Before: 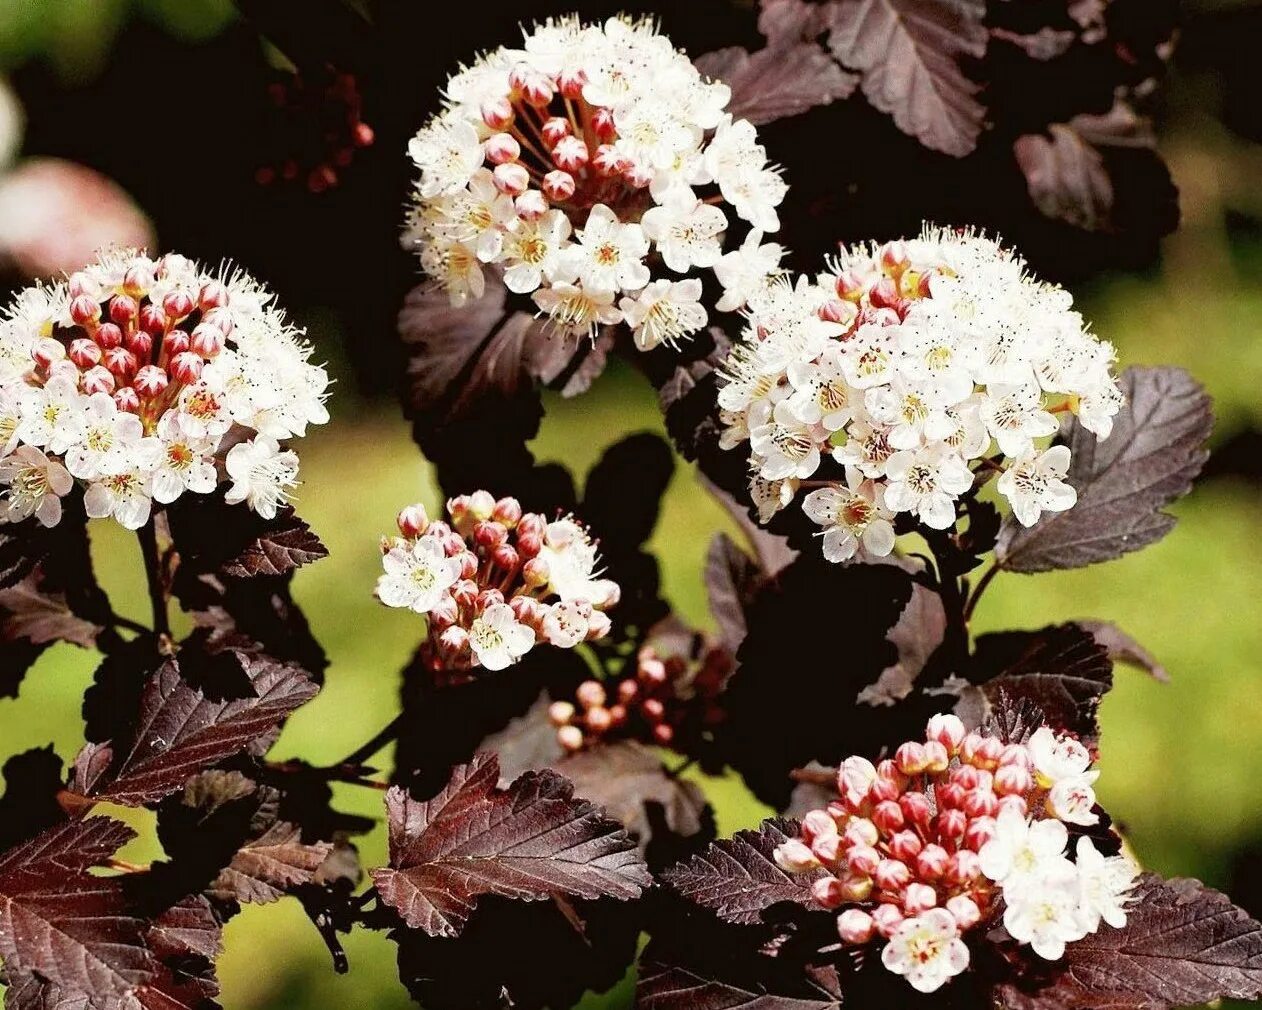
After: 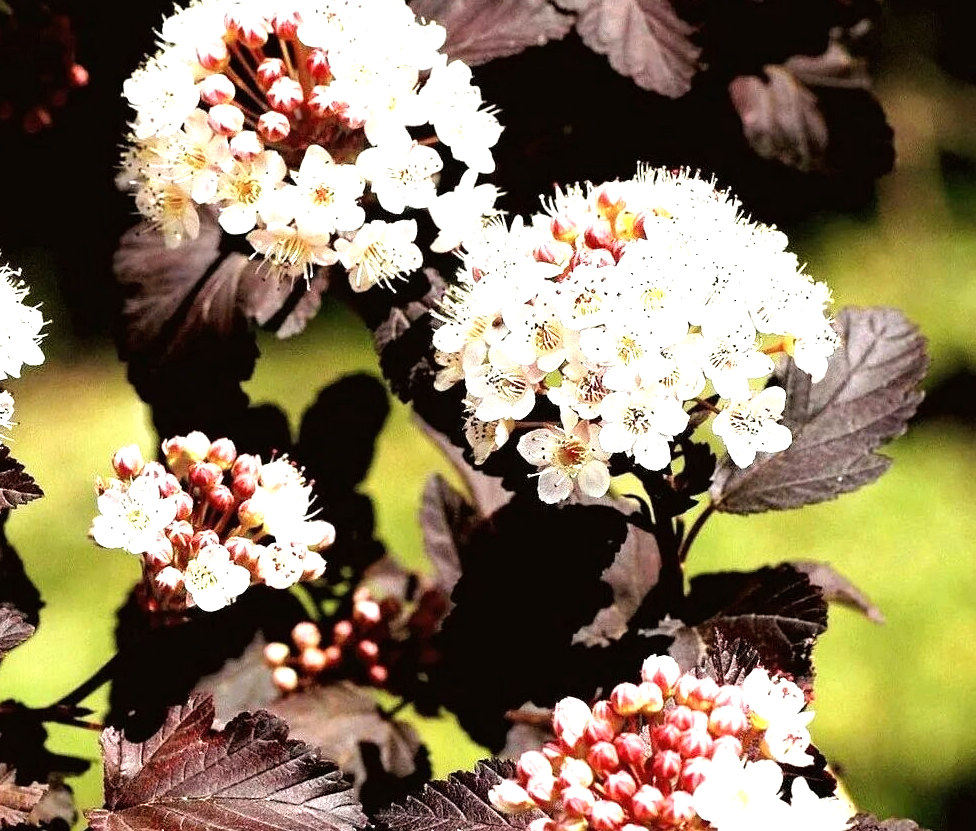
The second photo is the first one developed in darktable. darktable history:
crop: left 22.652%, top 5.849%, bottom 11.814%
tone equalizer: -8 EV -0.737 EV, -7 EV -0.713 EV, -6 EV -0.585 EV, -5 EV -0.412 EV, -3 EV 0.39 EV, -2 EV 0.6 EV, -1 EV 0.7 EV, +0 EV 0.72 EV
